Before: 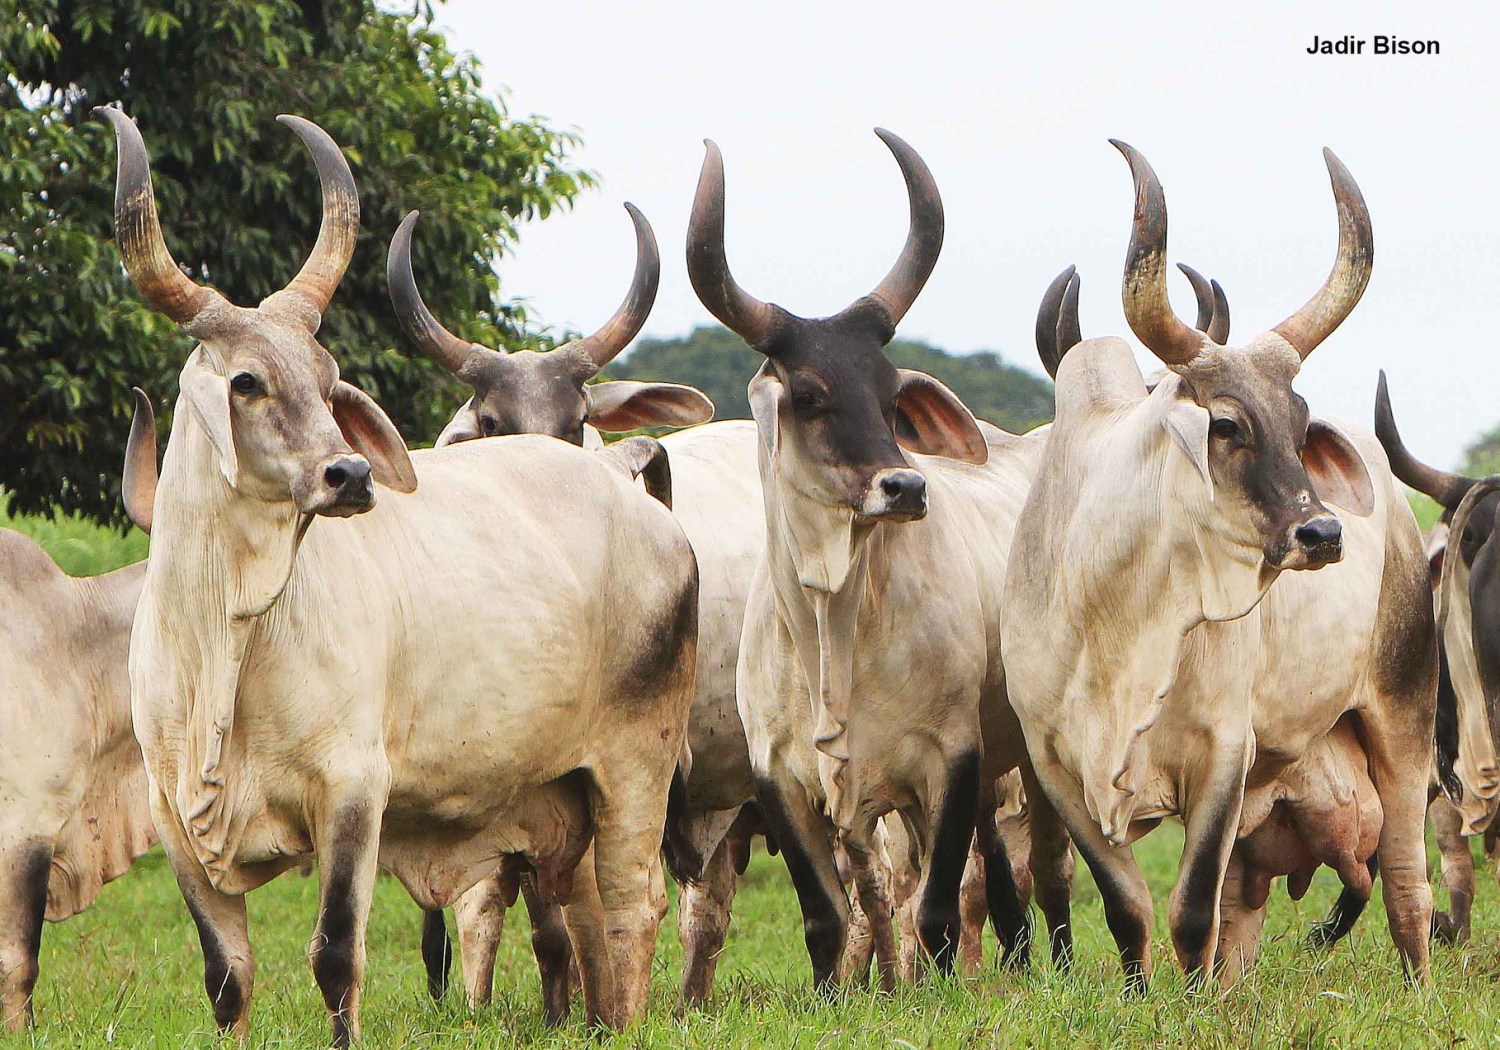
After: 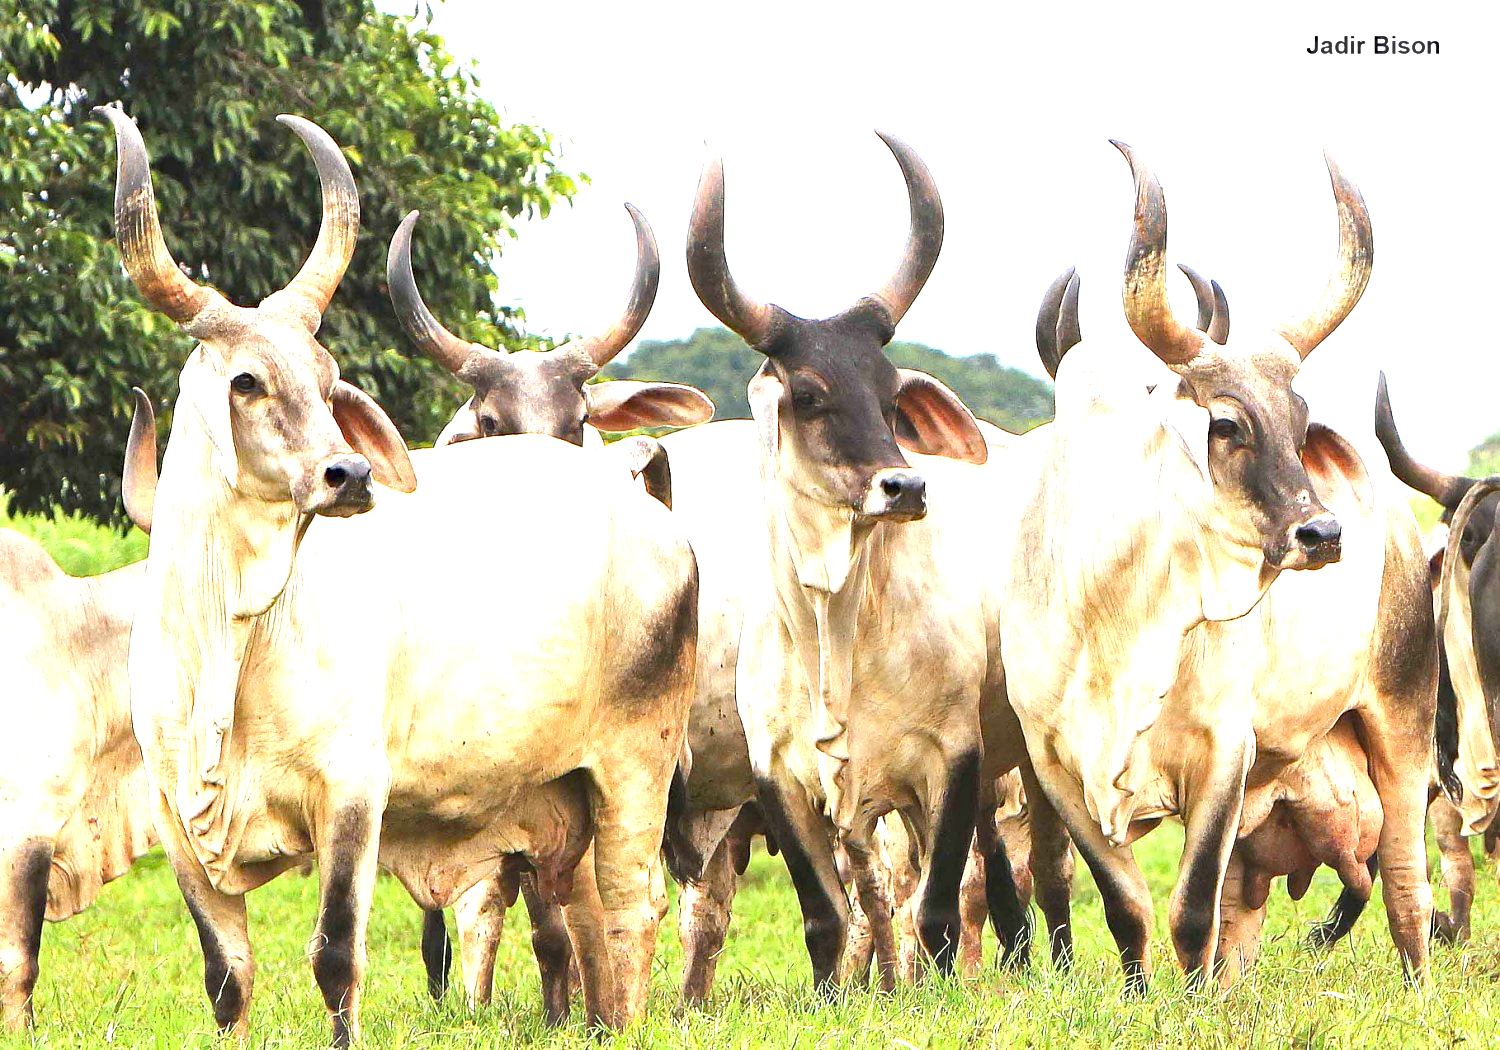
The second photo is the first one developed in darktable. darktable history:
haze removal: strength 0.292, distance 0.25, compatibility mode true, adaptive false
exposure: black level correction 0, exposure 1.356 EV, compensate highlight preservation false
